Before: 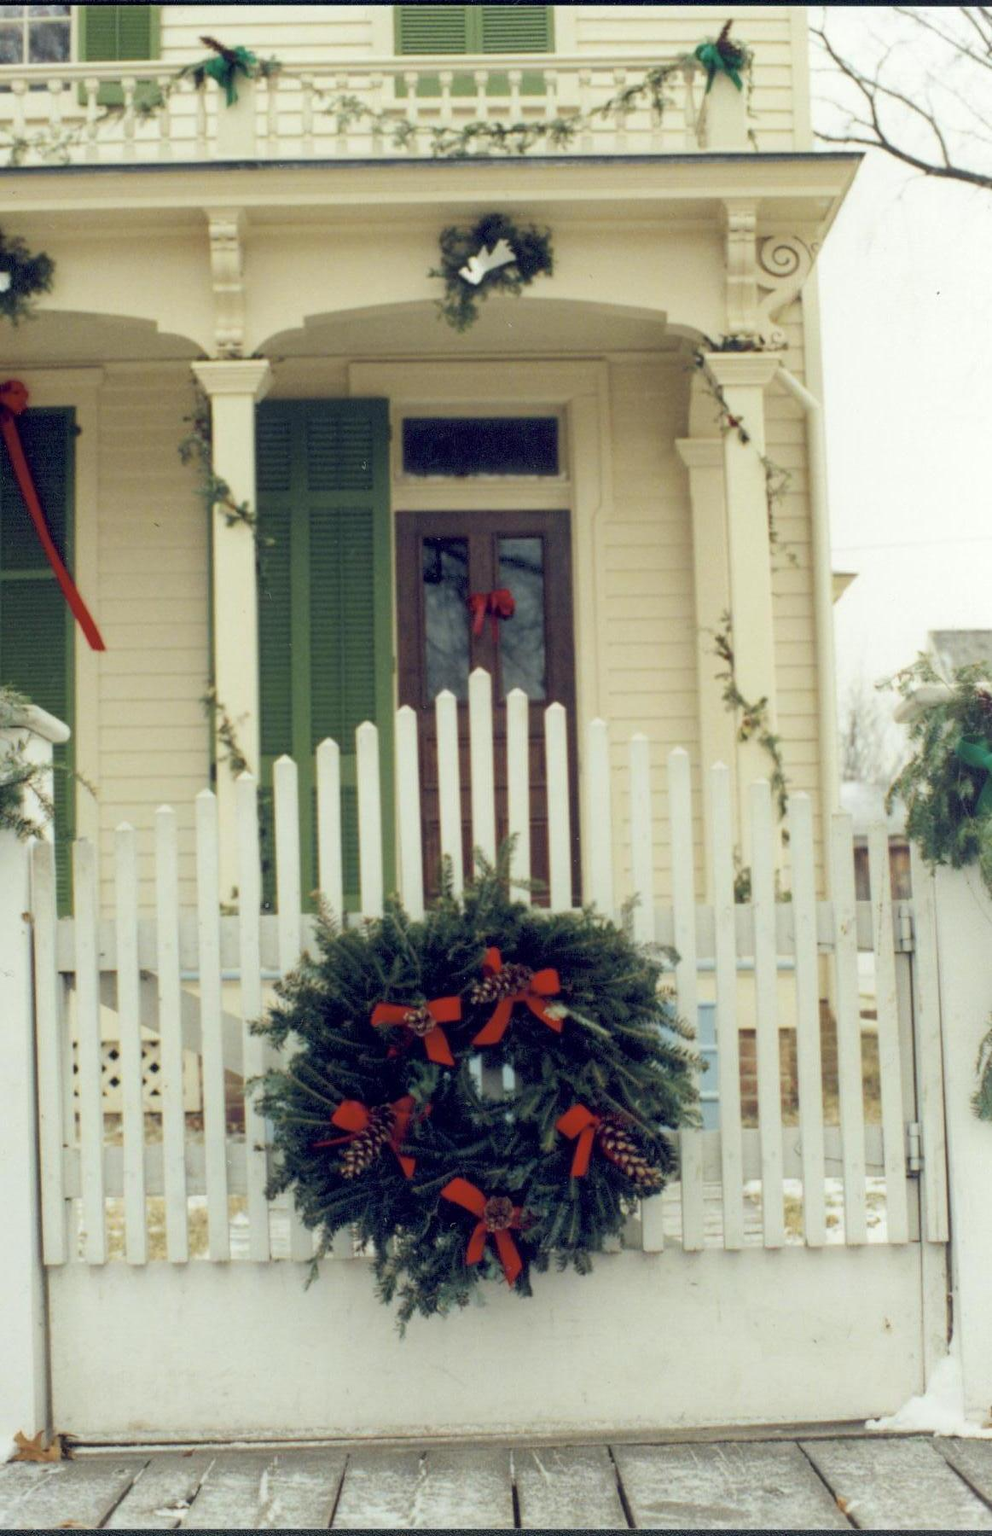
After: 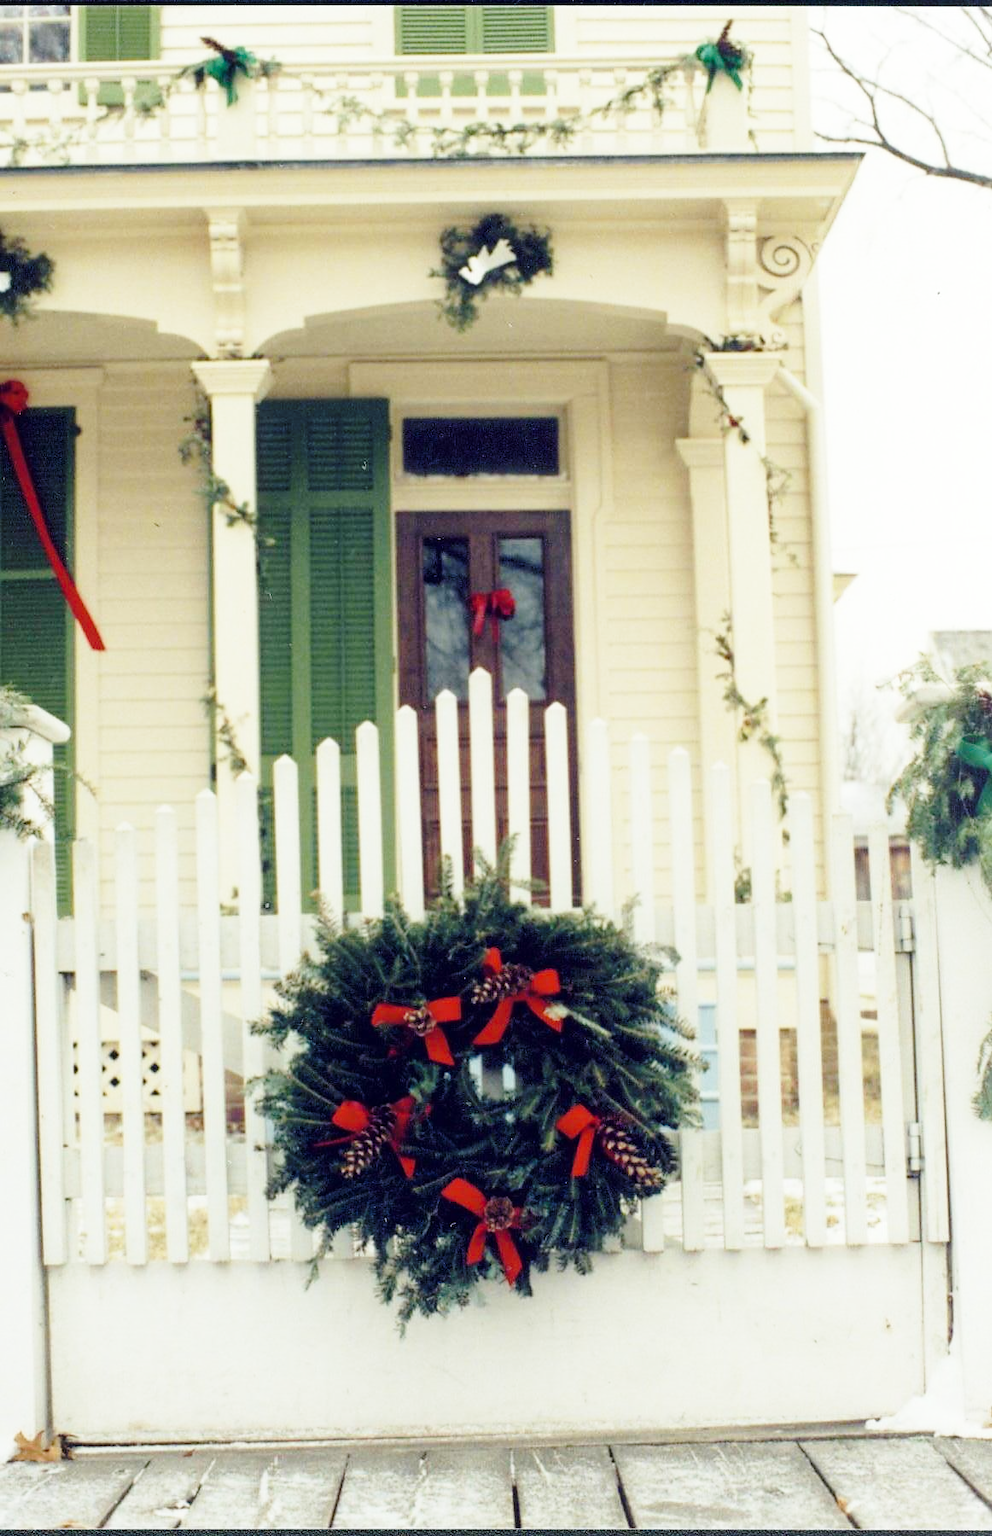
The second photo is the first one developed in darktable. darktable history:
sharpen: radius 1.516, amount 0.358, threshold 1.4
base curve: curves: ch0 [(0, 0) (0.028, 0.03) (0.121, 0.232) (0.46, 0.748) (0.859, 0.968) (1, 1)], preserve colors none
